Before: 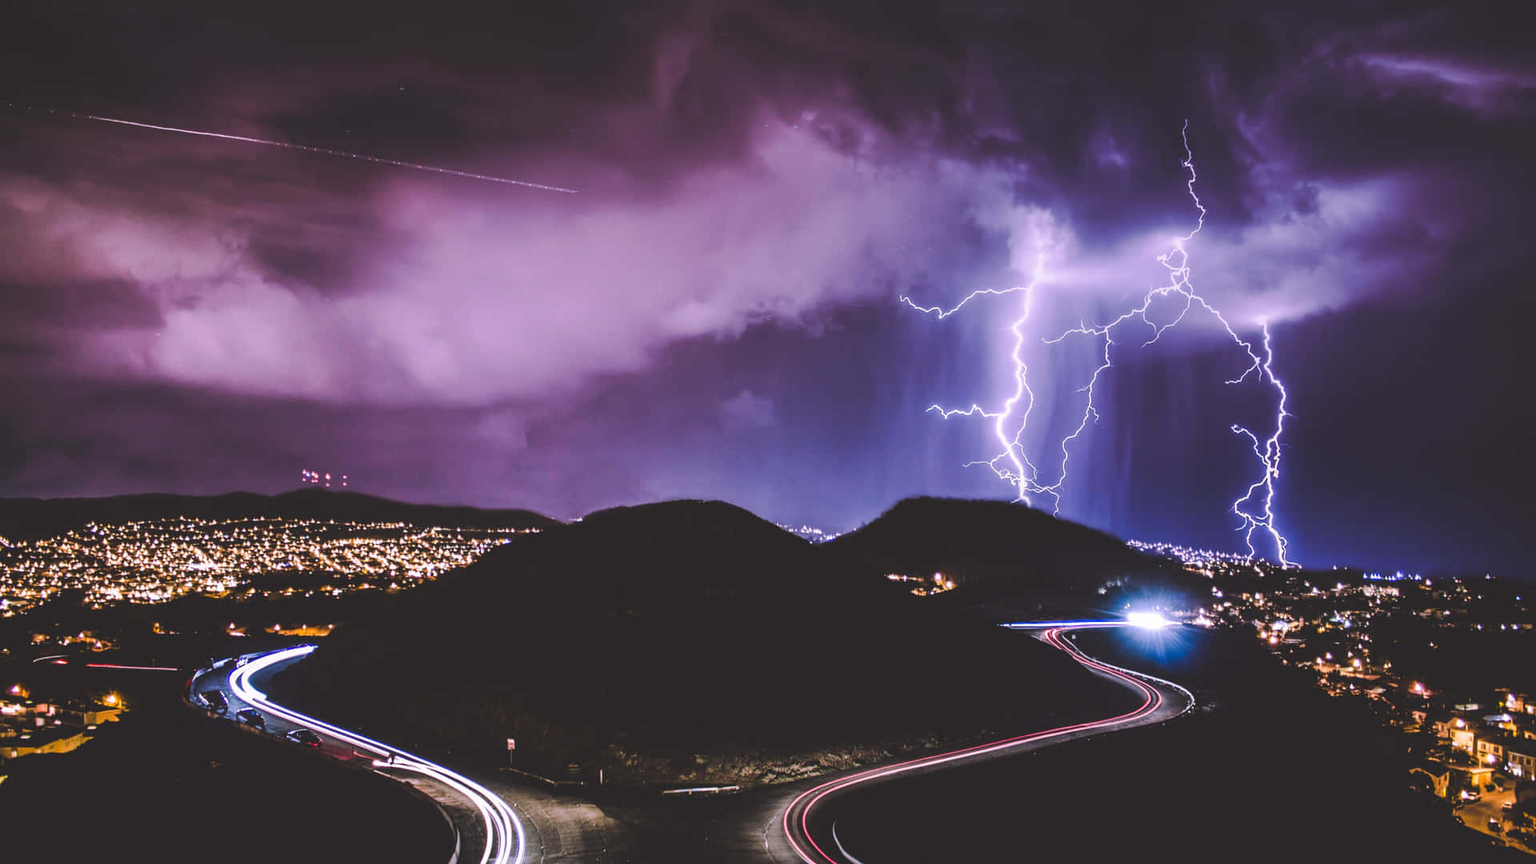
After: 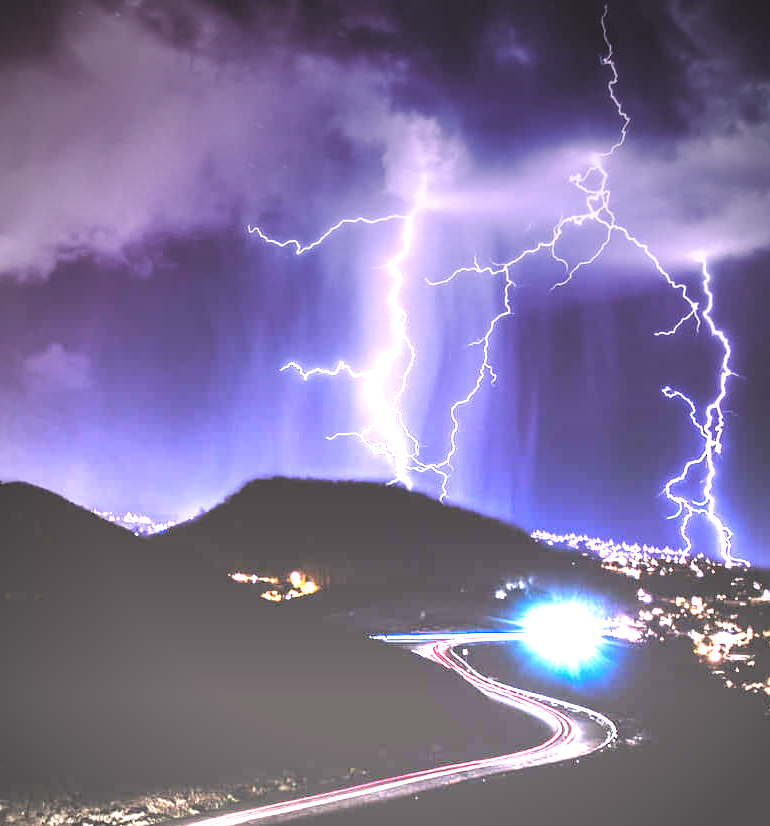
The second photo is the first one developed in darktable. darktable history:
exposure: compensate highlight preservation false
graduated density: density -3.9 EV
crop: left 45.721%, top 13.393%, right 14.118%, bottom 10.01%
vignetting: automatic ratio true
